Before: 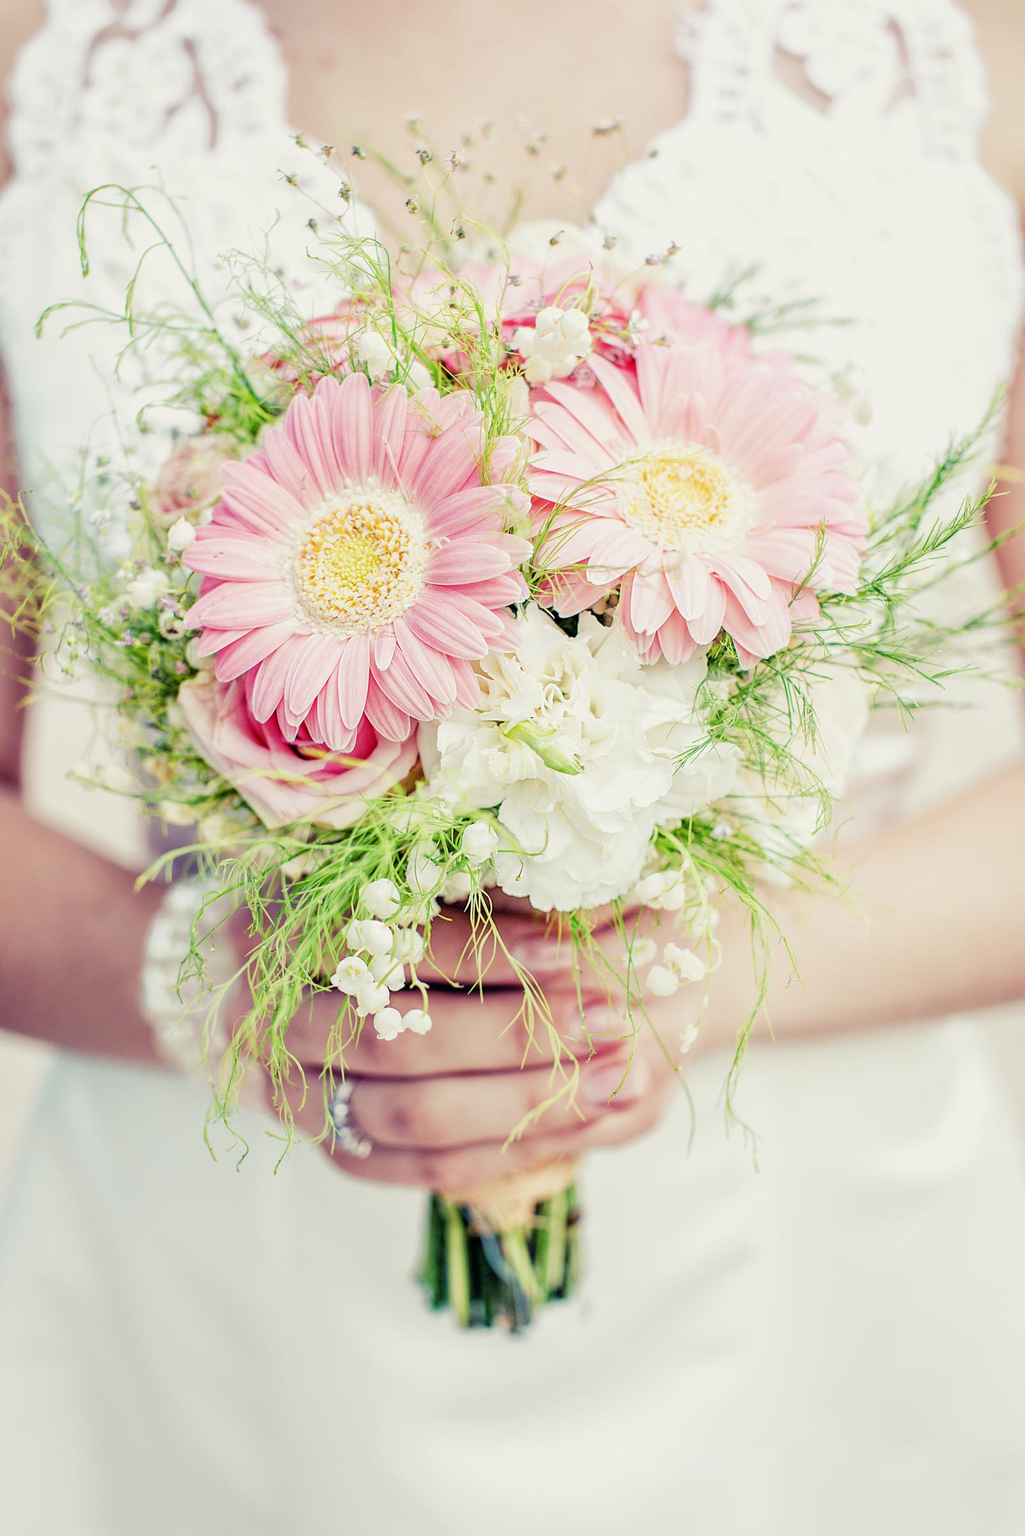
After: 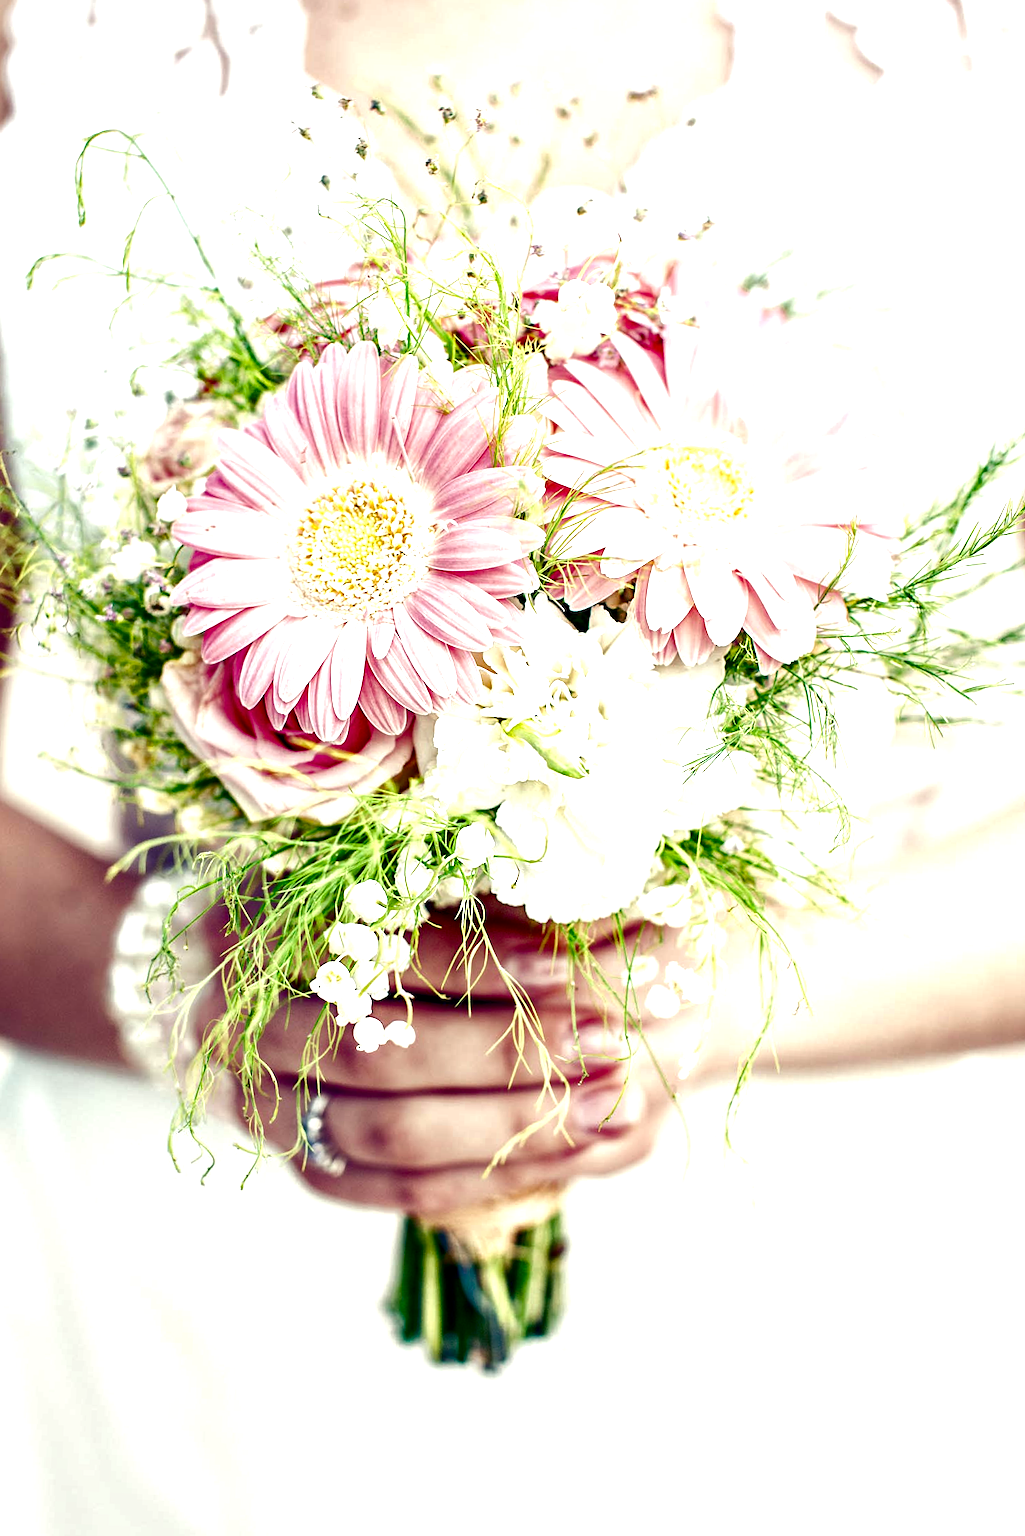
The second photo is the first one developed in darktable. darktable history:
contrast brightness saturation: brightness -0.512
exposure: black level correction 0.002, compensate exposure bias true, compensate highlight preservation false
tone equalizer: mask exposure compensation -0.486 EV
color balance rgb: shadows lift › chroma 2.057%, shadows lift › hue 247.03°, perceptual saturation grading › global saturation 20%, perceptual saturation grading › highlights -24.757%, perceptual saturation grading › shadows 24.277%, perceptual brilliance grading › global brilliance 18.029%
crop and rotate: angle -2.49°
